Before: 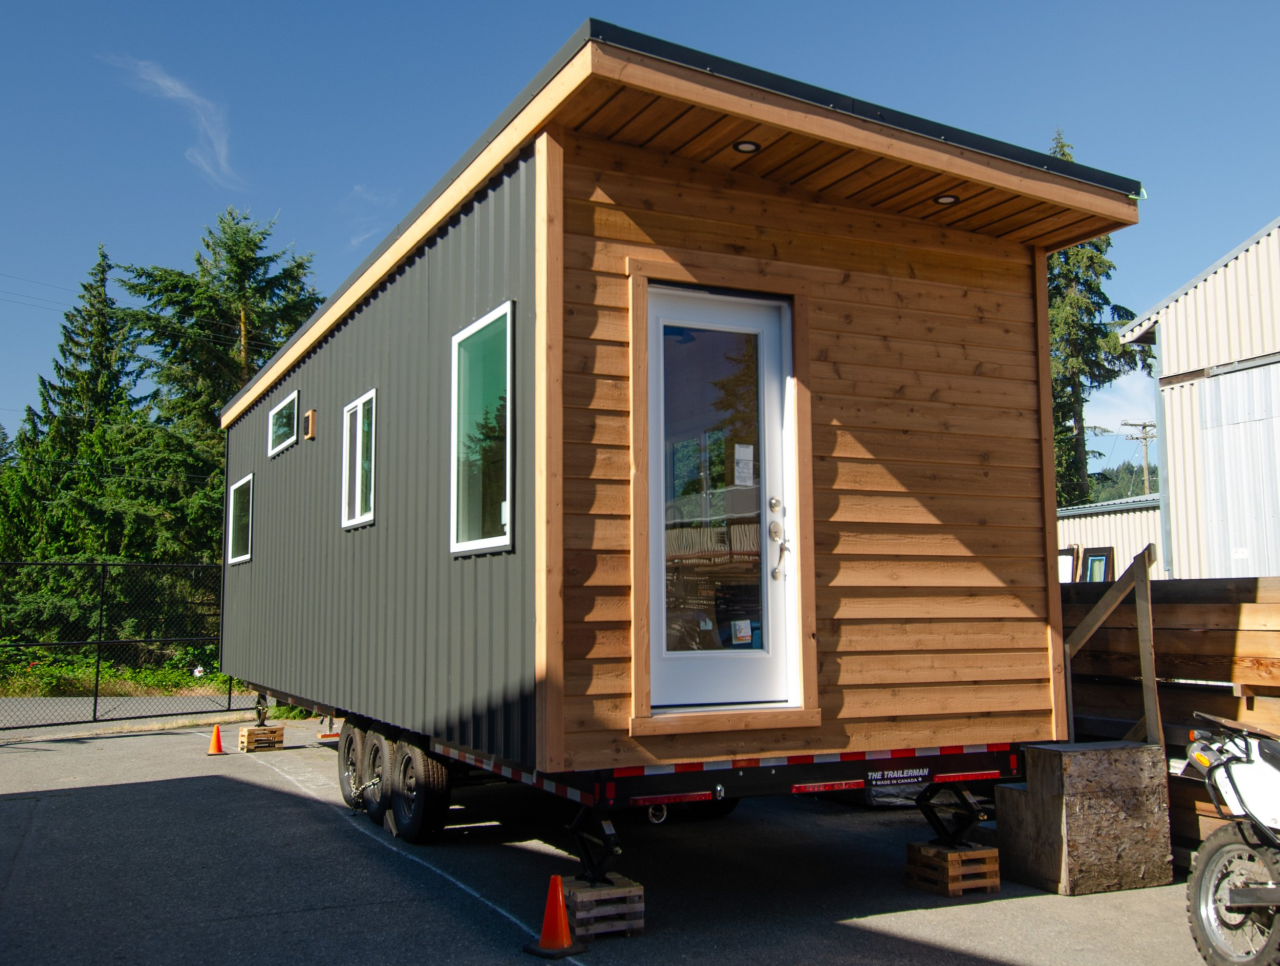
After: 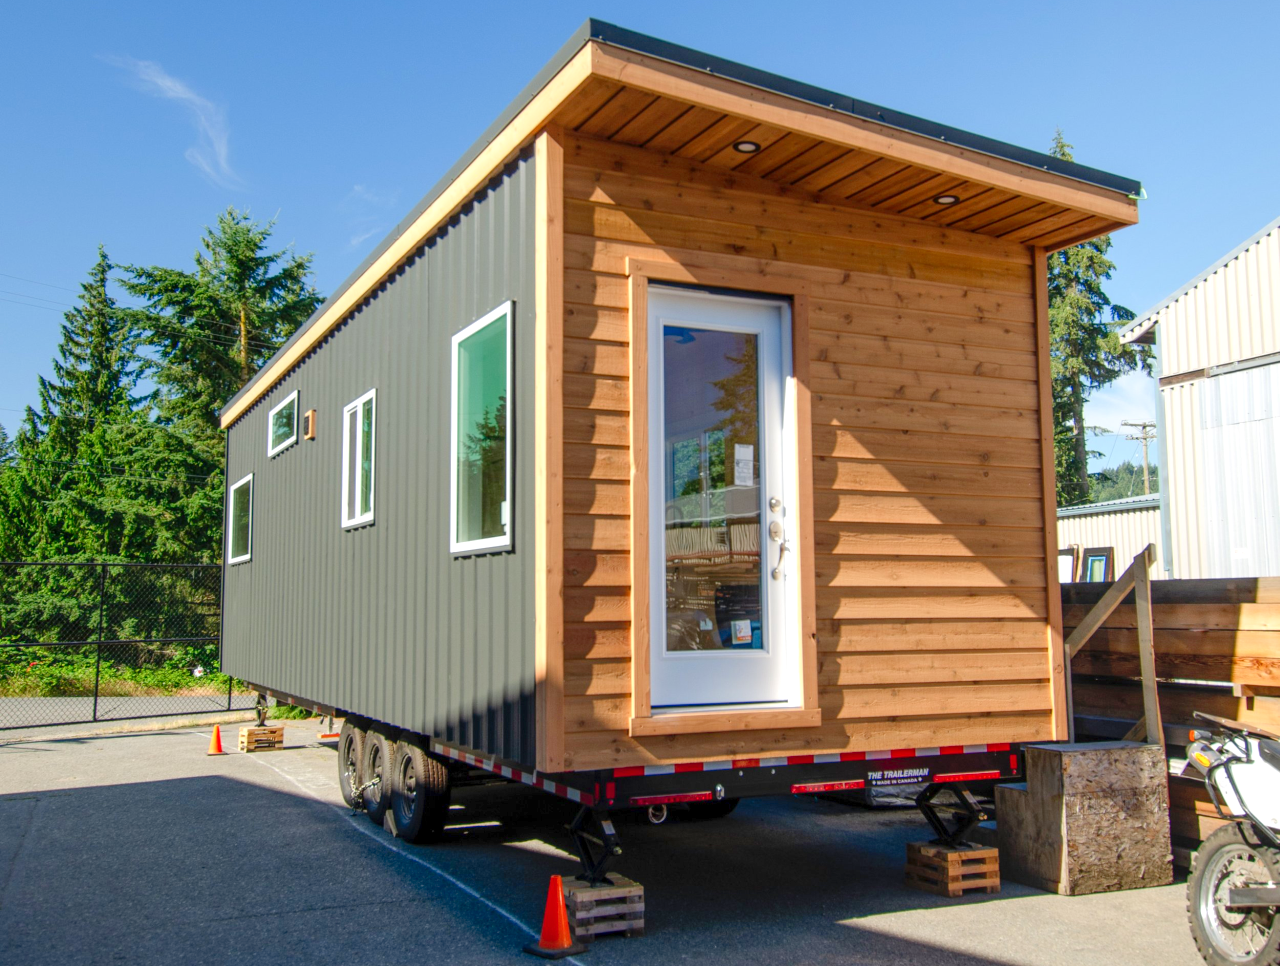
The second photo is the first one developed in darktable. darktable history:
exposure: exposure -0.067 EV, compensate highlight preservation false
contrast brightness saturation: saturation -0.057
local contrast: on, module defaults
levels: levels [0, 0.397, 0.955]
